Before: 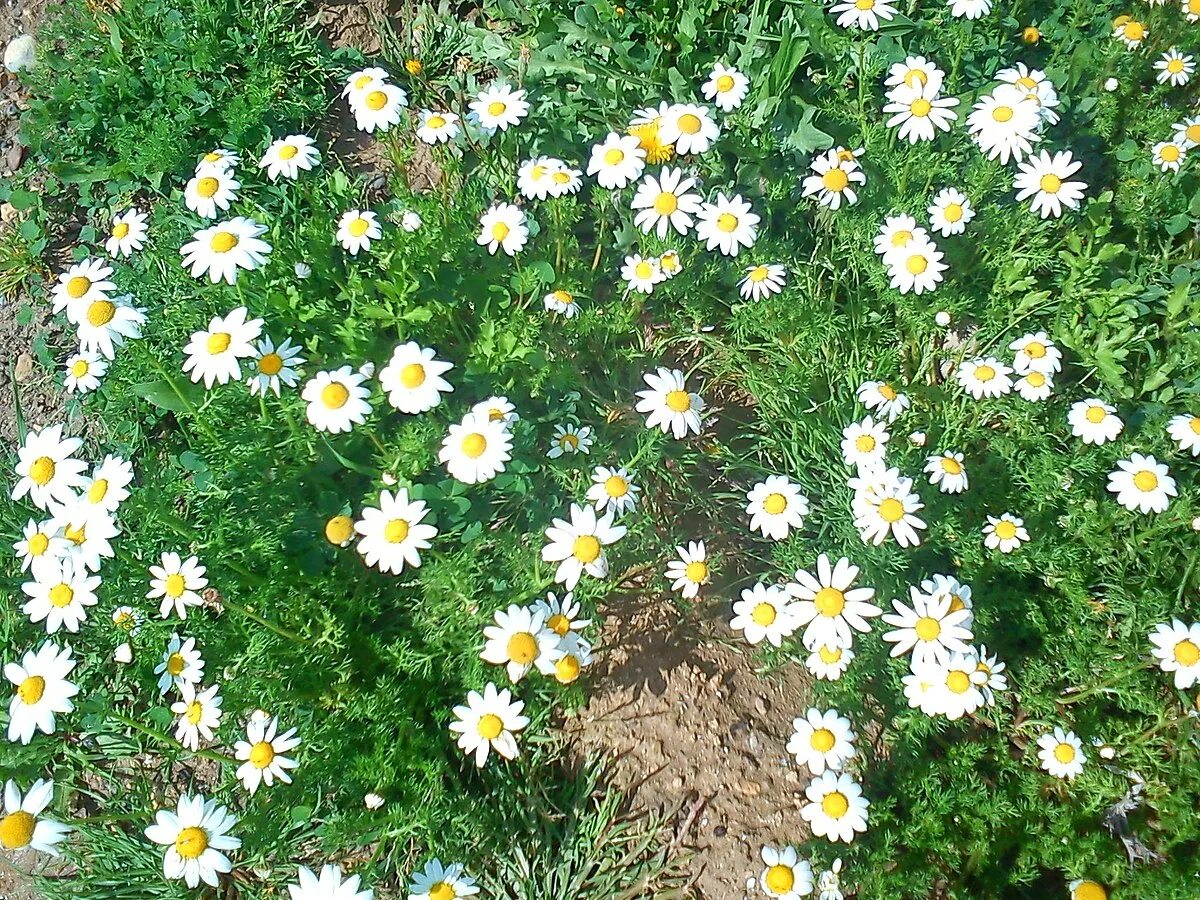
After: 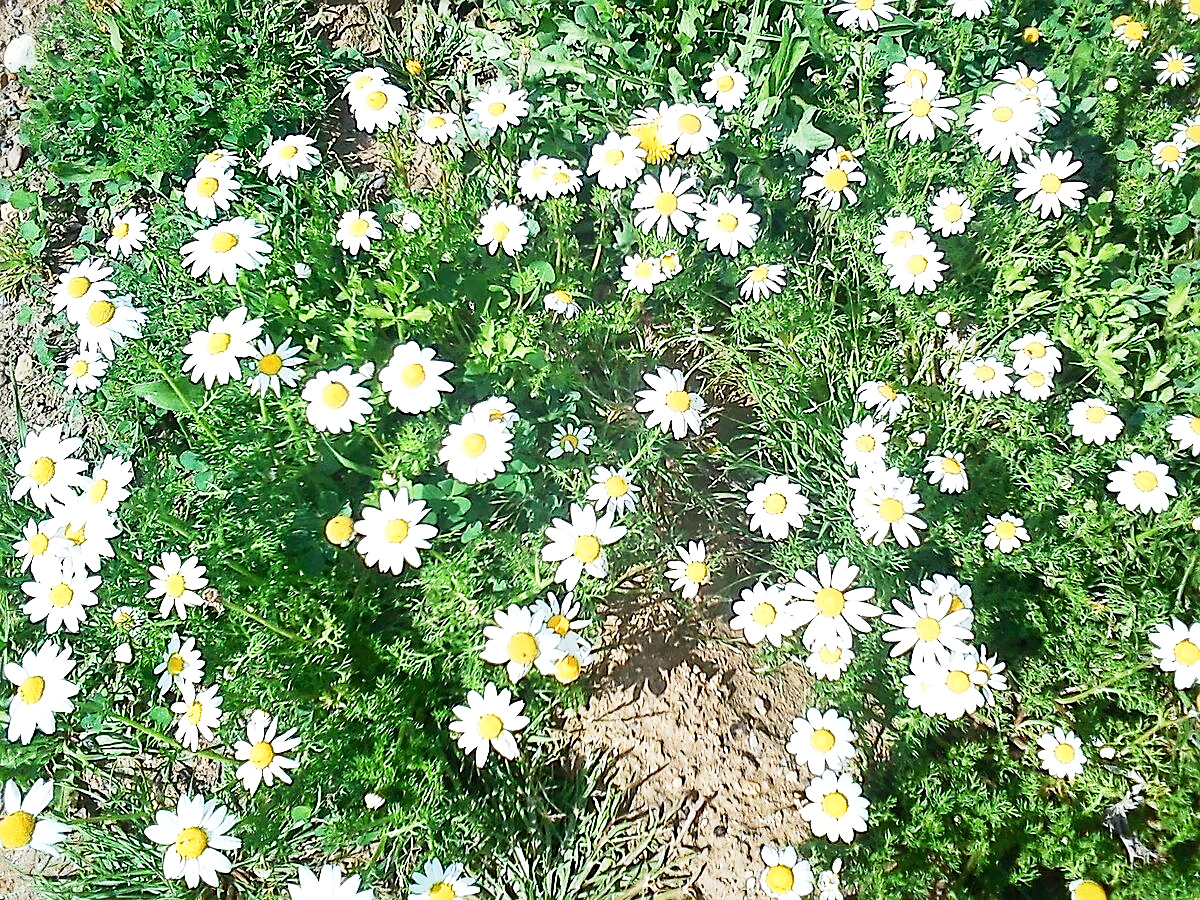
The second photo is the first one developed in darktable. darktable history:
base curve: curves: ch0 [(0, 0) (0.088, 0.125) (0.176, 0.251) (0.354, 0.501) (0.613, 0.749) (1, 0.877)], preserve colors none
sharpen: on, module defaults
tone equalizer: -8 EV -0.742 EV, -7 EV -0.672 EV, -6 EV -0.628 EV, -5 EV -0.412 EV, -3 EV 0.389 EV, -2 EV 0.6 EV, -1 EV 0.695 EV, +0 EV 0.756 EV, edges refinement/feathering 500, mask exposure compensation -1.57 EV, preserve details no
